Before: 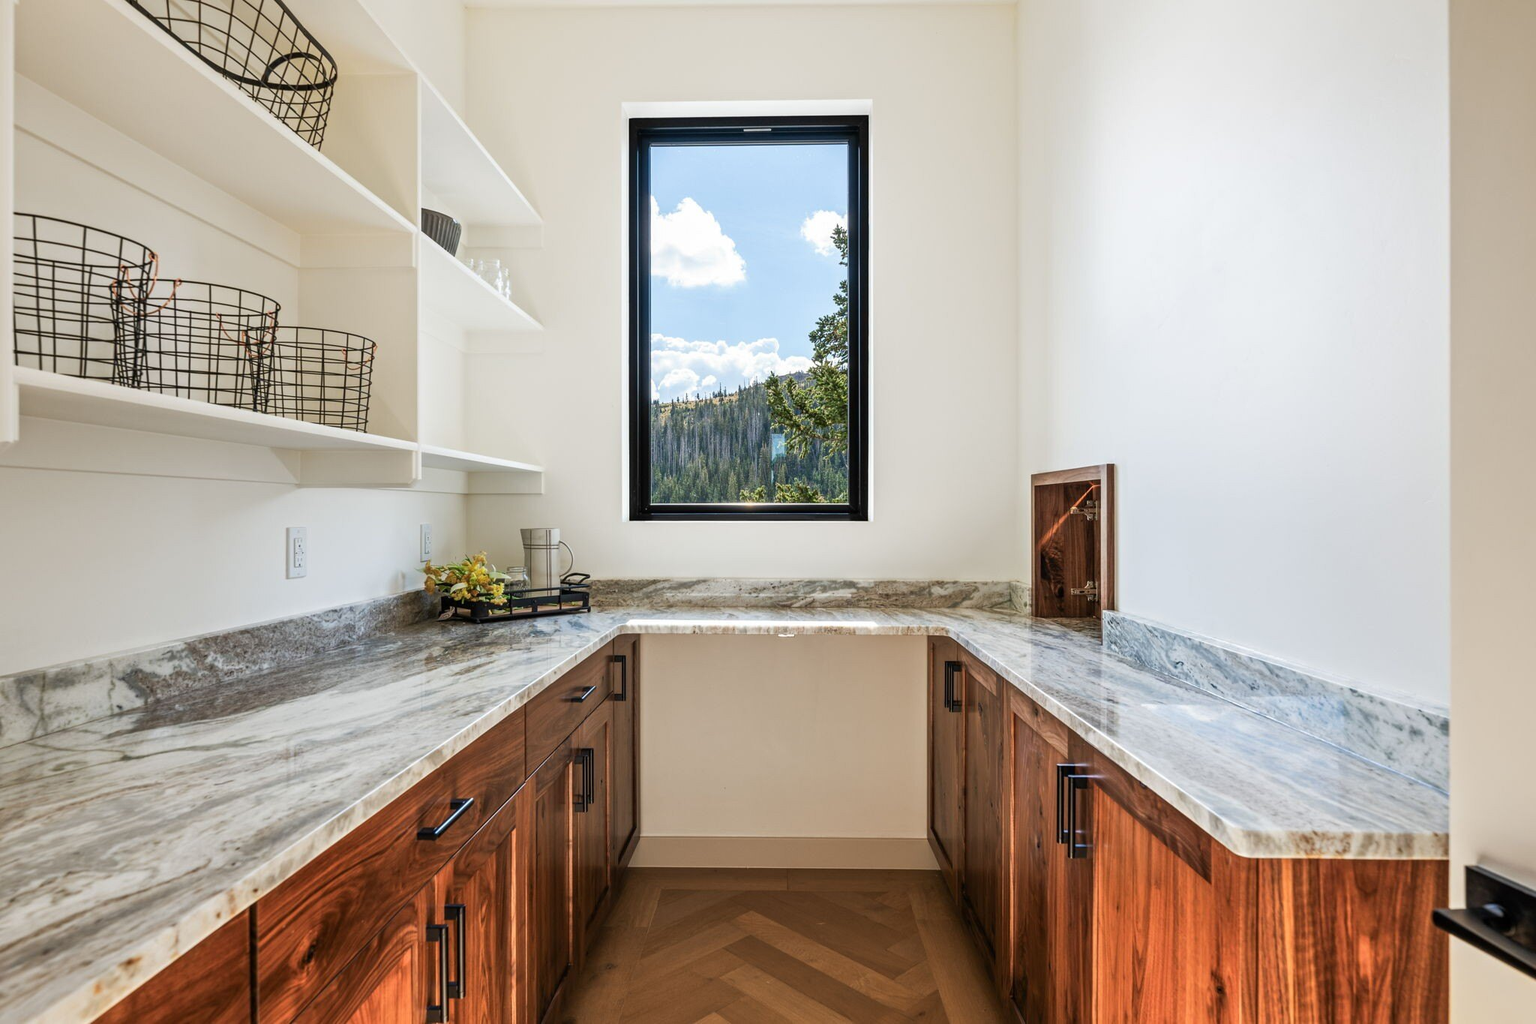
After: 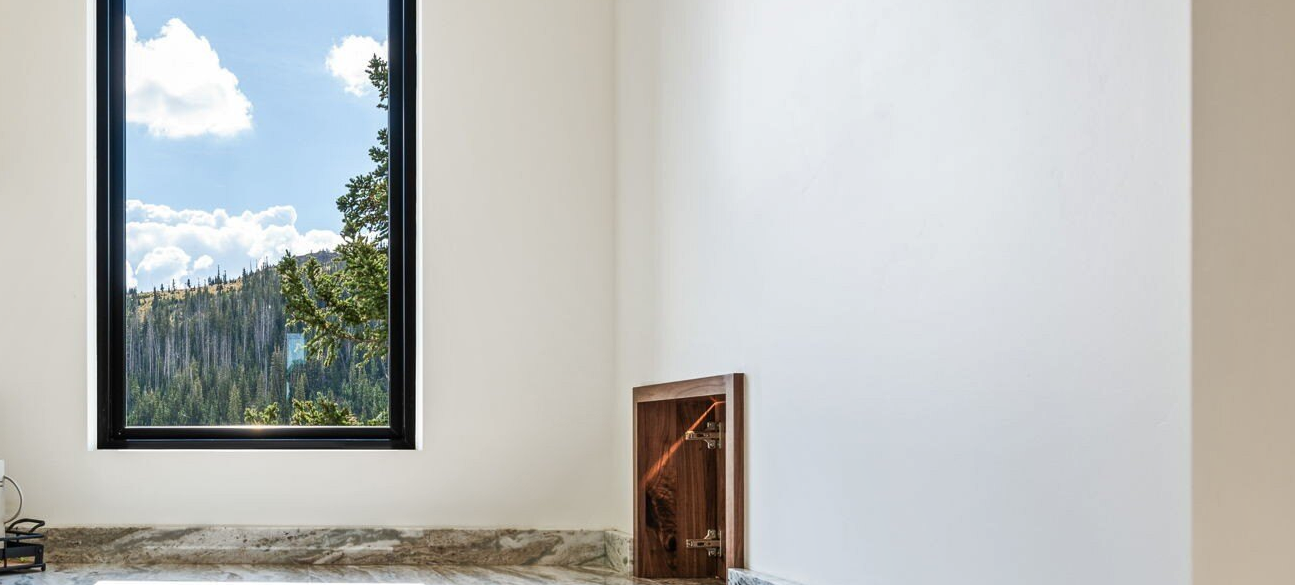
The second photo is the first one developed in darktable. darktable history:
crop: left 36.277%, top 17.95%, right 0.402%, bottom 38.679%
shadows and highlights: shadows -86.42, highlights -36.72, soften with gaussian
